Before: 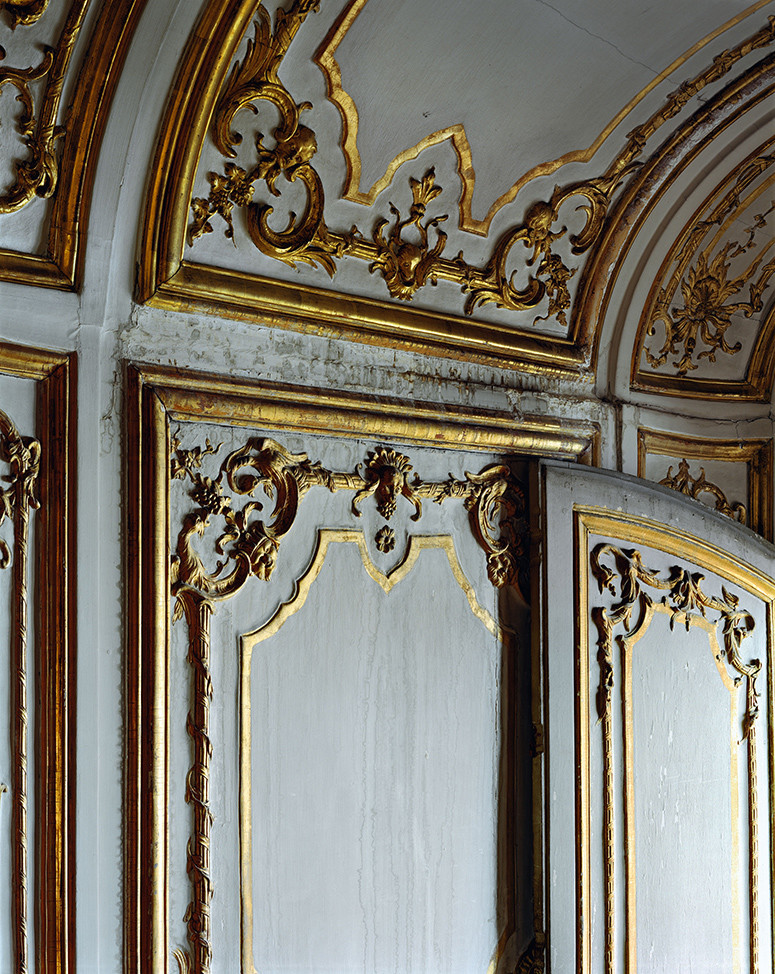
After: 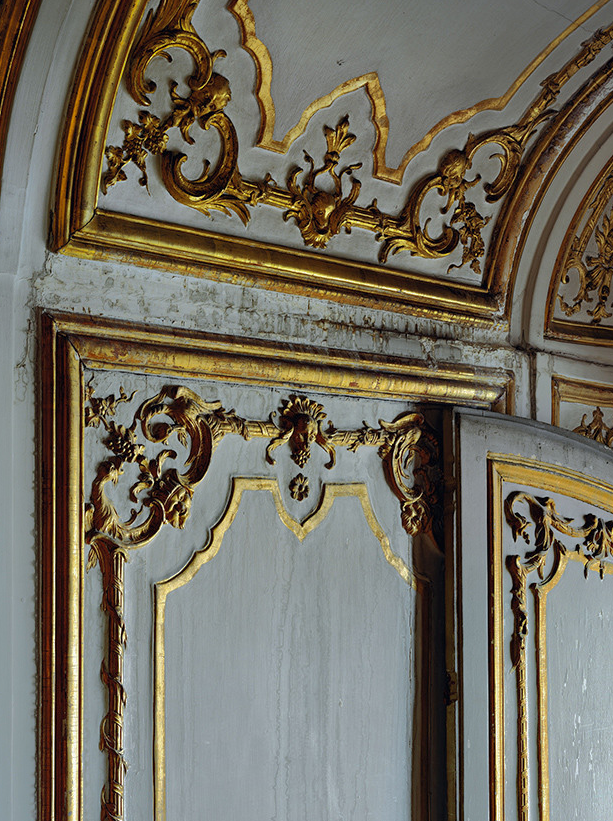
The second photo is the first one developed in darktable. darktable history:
crop: left 11.225%, top 5.381%, right 9.565%, bottom 10.314%
shadows and highlights: shadows 25, highlights -70
